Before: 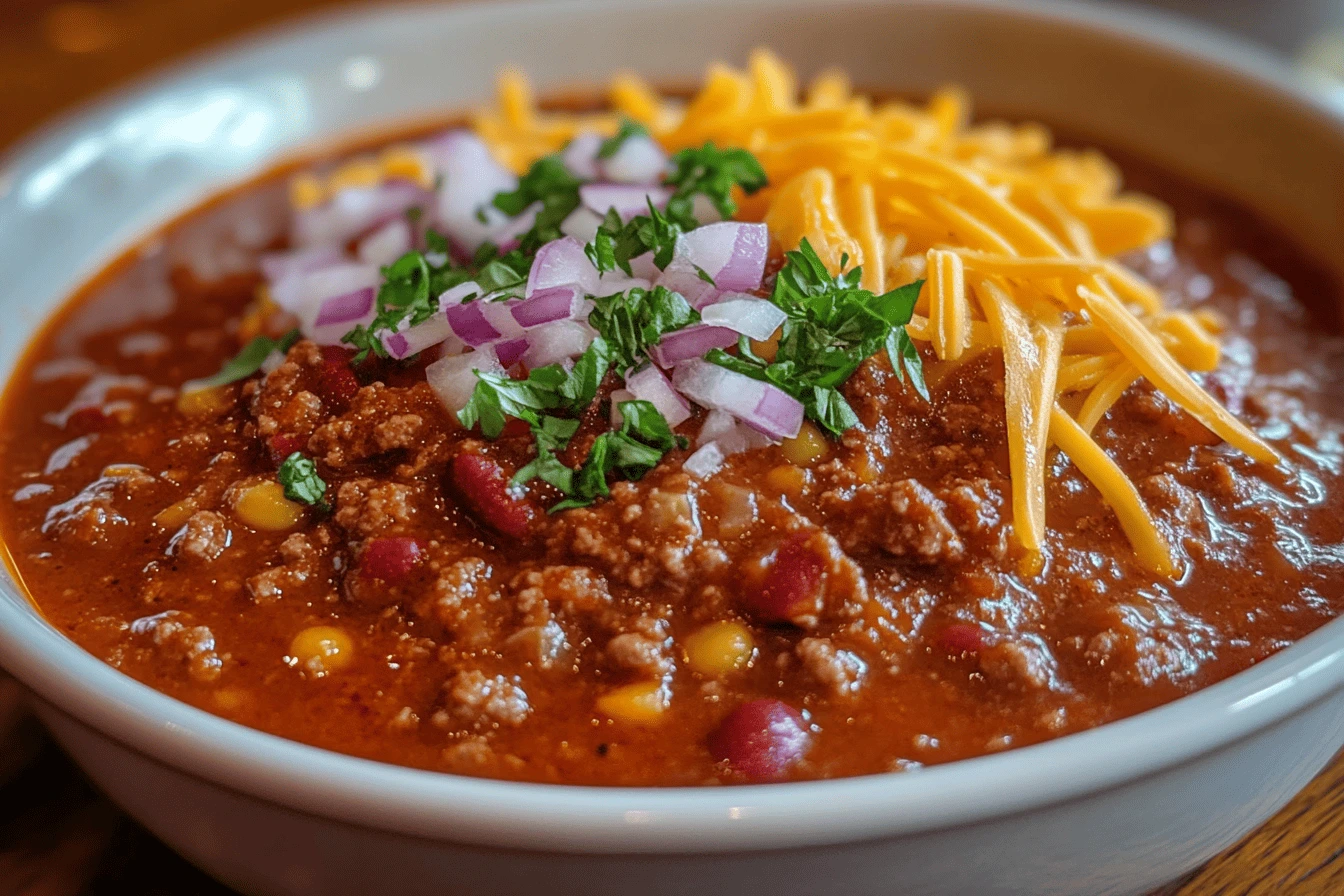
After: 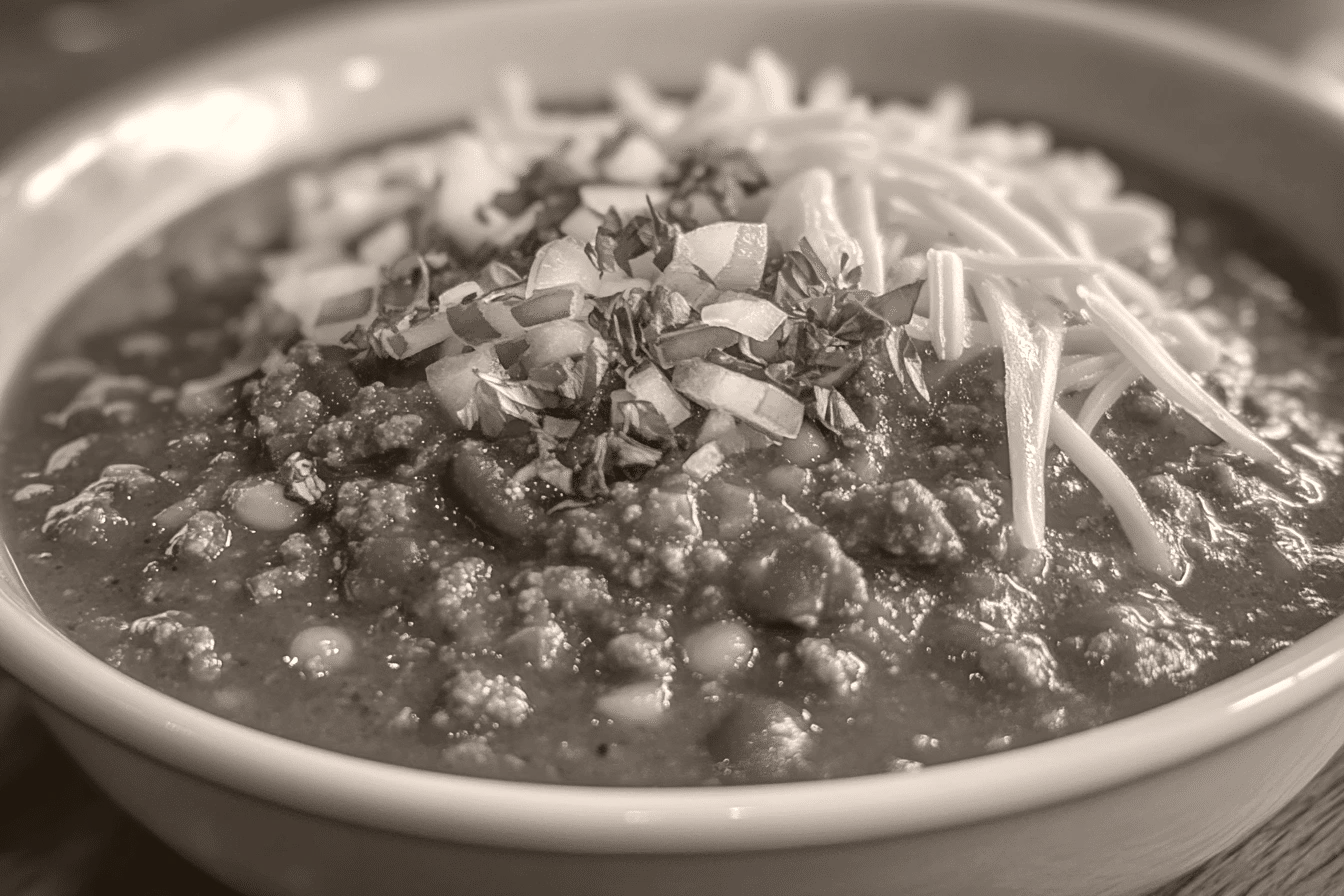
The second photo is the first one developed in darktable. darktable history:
colorize: hue 26.62°, saturation 18%, source mix 100%, lightness 25.27% | blend: blend mode coloradjustment, opacity 100%; mask: uniform (no mask)
